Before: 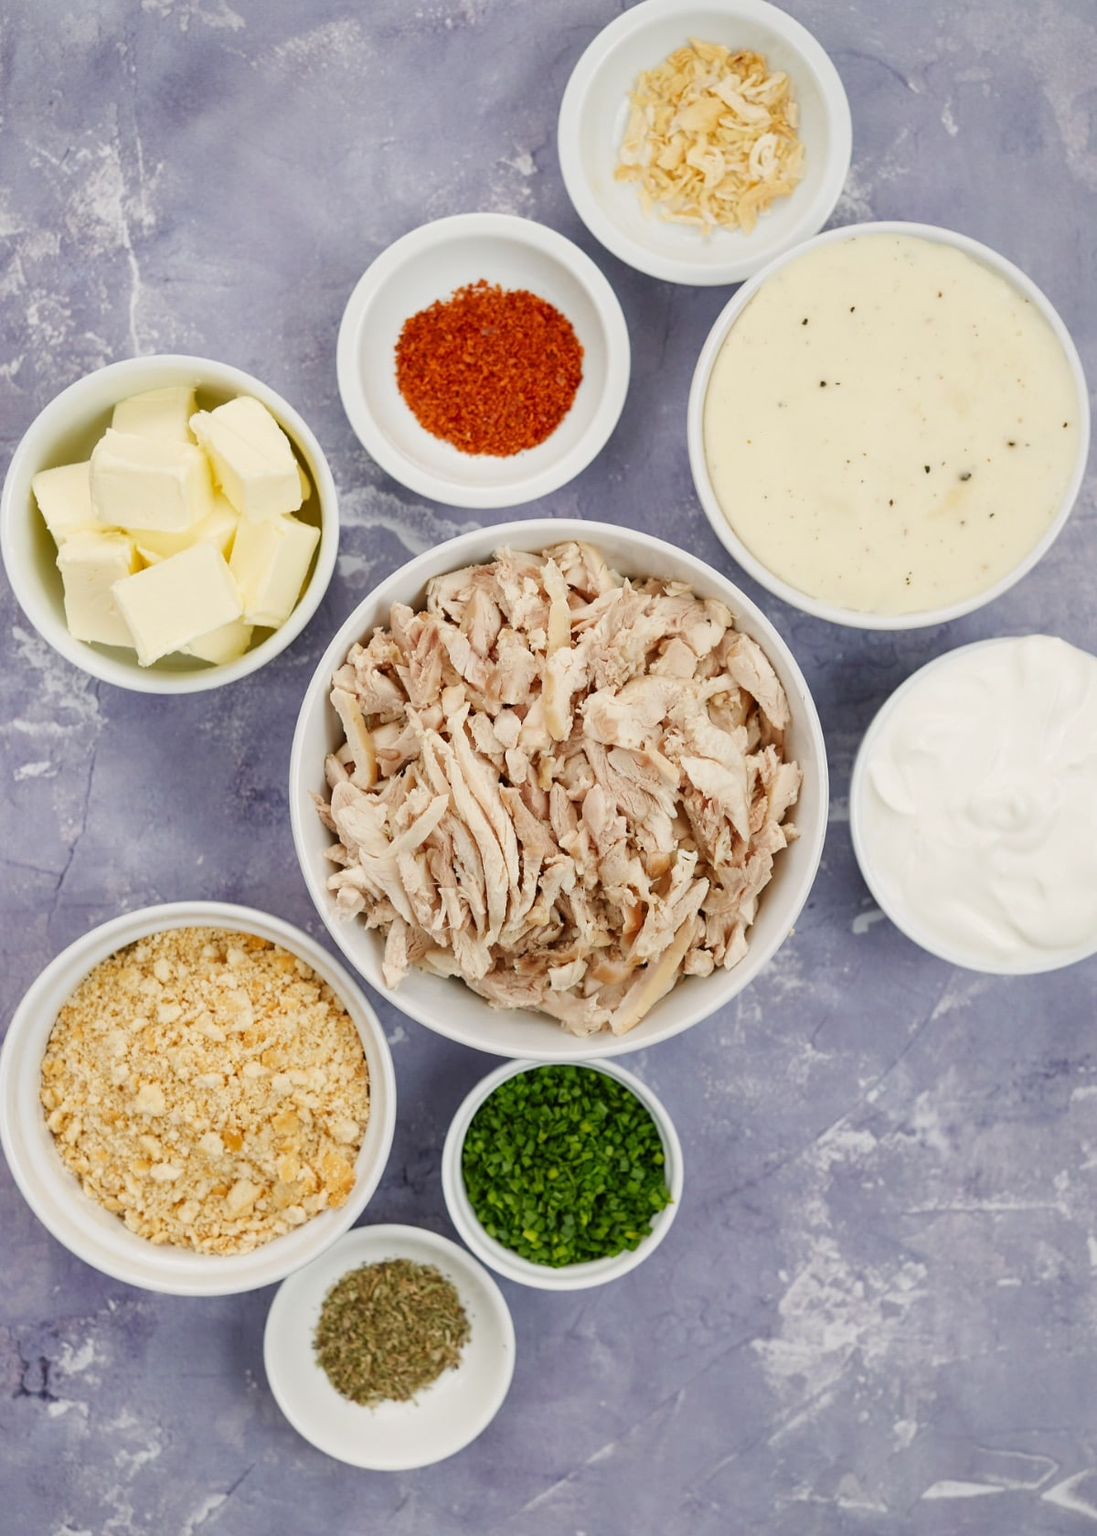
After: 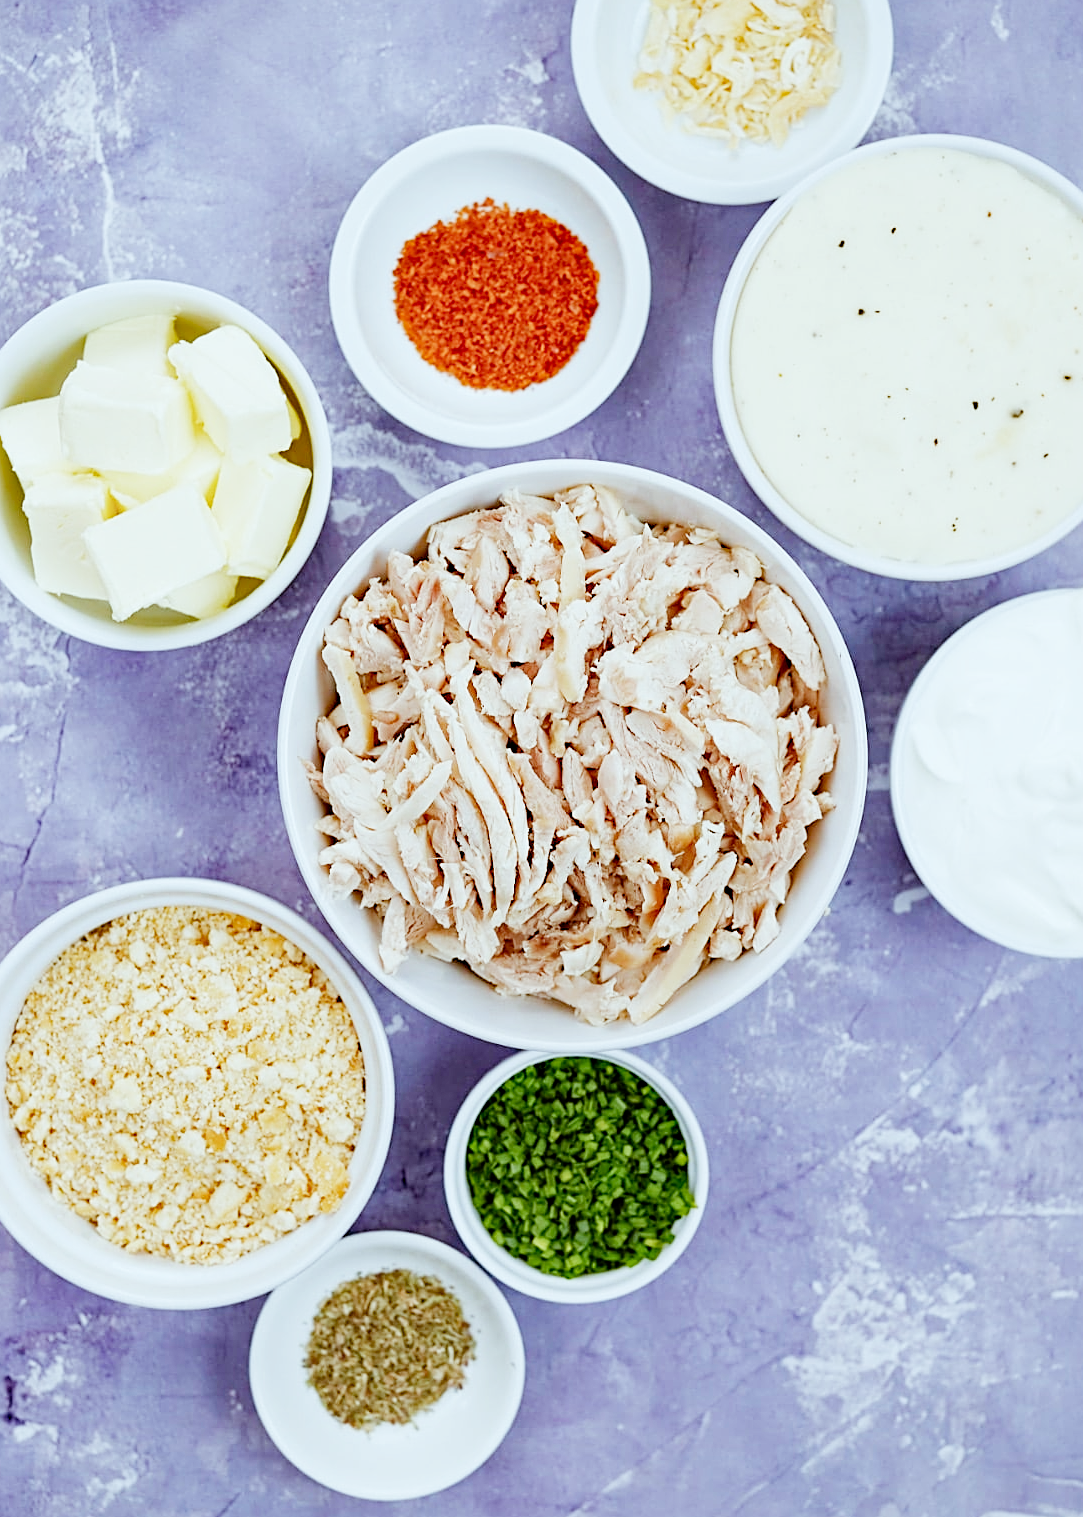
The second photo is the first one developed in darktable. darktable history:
rgb levels: mode RGB, independent channels, levels [[0, 0.474, 1], [0, 0.5, 1], [0, 0.5, 1]]
haze removal: strength 0.29, distance 0.25, compatibility mode true, adaptive false
filmic rgb: middle gray luminance 29%, black relative exposure -10.3 EV, white relative exposure 5.5 EV, threshold 6 EV, target black luminance 0%, hardness 3.95, latitude 2.04%, contrast 1.132, highlights saturation mix 5%, shadows ↔ highlights balance 15.11%, add noise in highlights 0, preserve chrominance no, color science v3 (2019), use custom middle-gray values true, iterations of high-quality reconstruction 0, contrast in highlights soft, enable highlight reconstruction true
exposure: exposure 1.5 EV, compensate highlight preservation false
crop: left 3.305%, top 6.436%, right 6.389%, bottom 3.258%
color calibration: illuminant as shot in camera, x 0.383, y 0.38, temperature 3949.15 K, gamut compression 1.66
sharpen: on, module defaults
